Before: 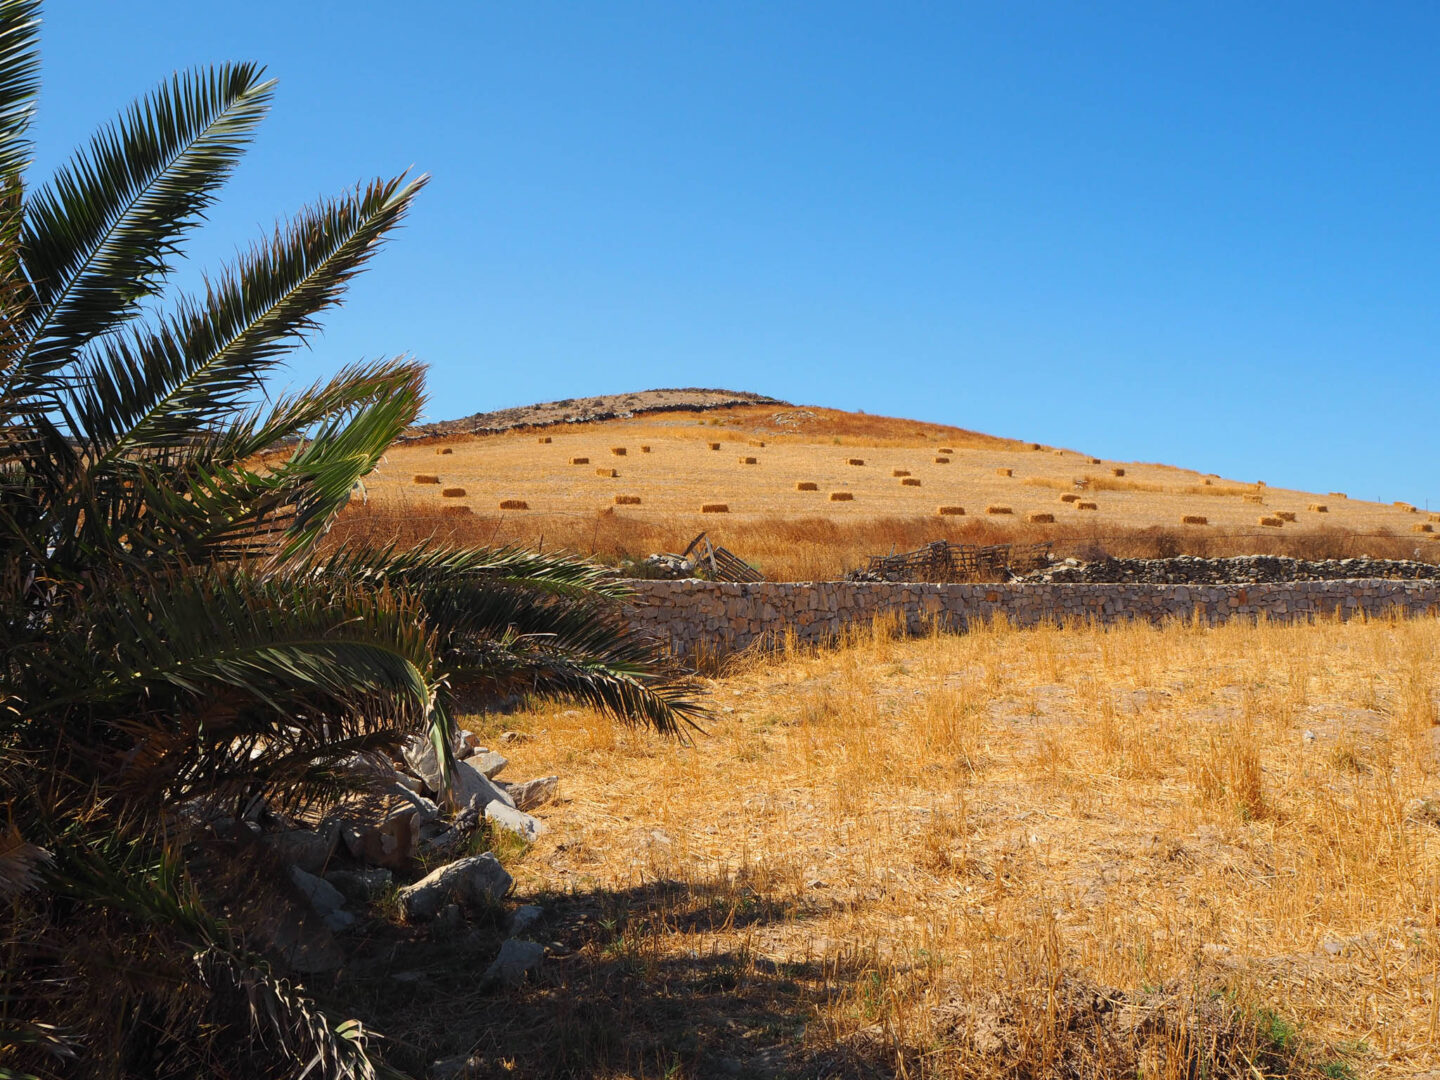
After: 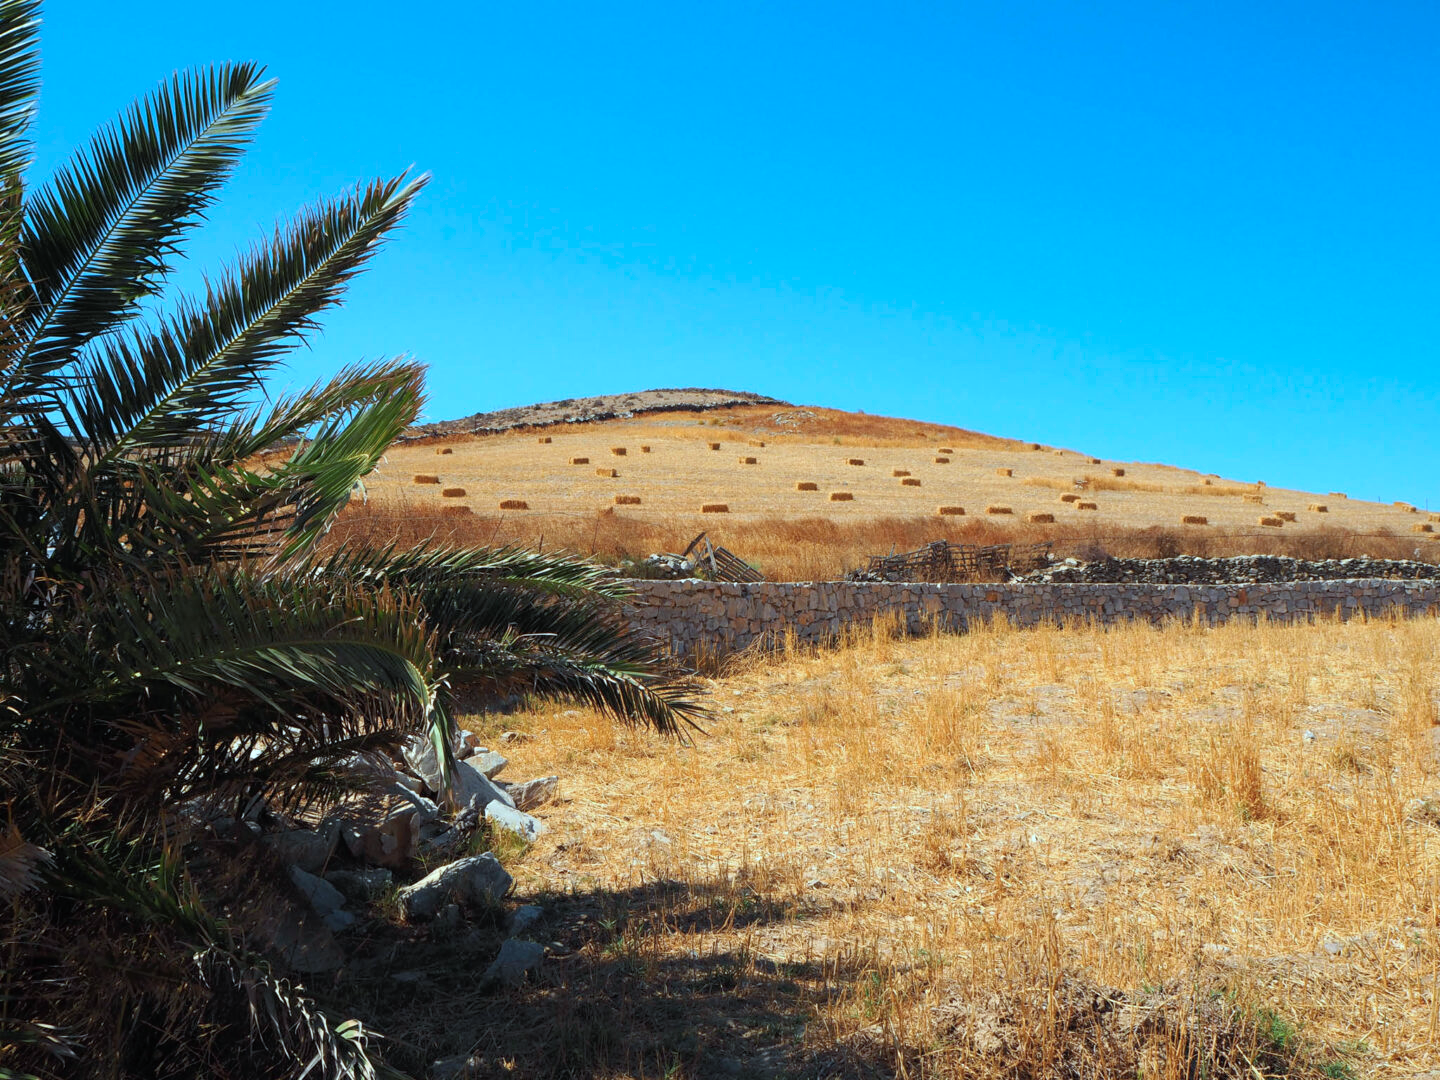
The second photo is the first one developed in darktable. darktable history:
color correction: highlights a* -12.12, highlights b* -15.67
tone equalizer: -8 EV -0.555 EV, edges refinement/feathering 500, mask exposure compensation -1.57 EV, preserve details no
exposure: exposure 0.2 EV, compensate highlight preservation false
